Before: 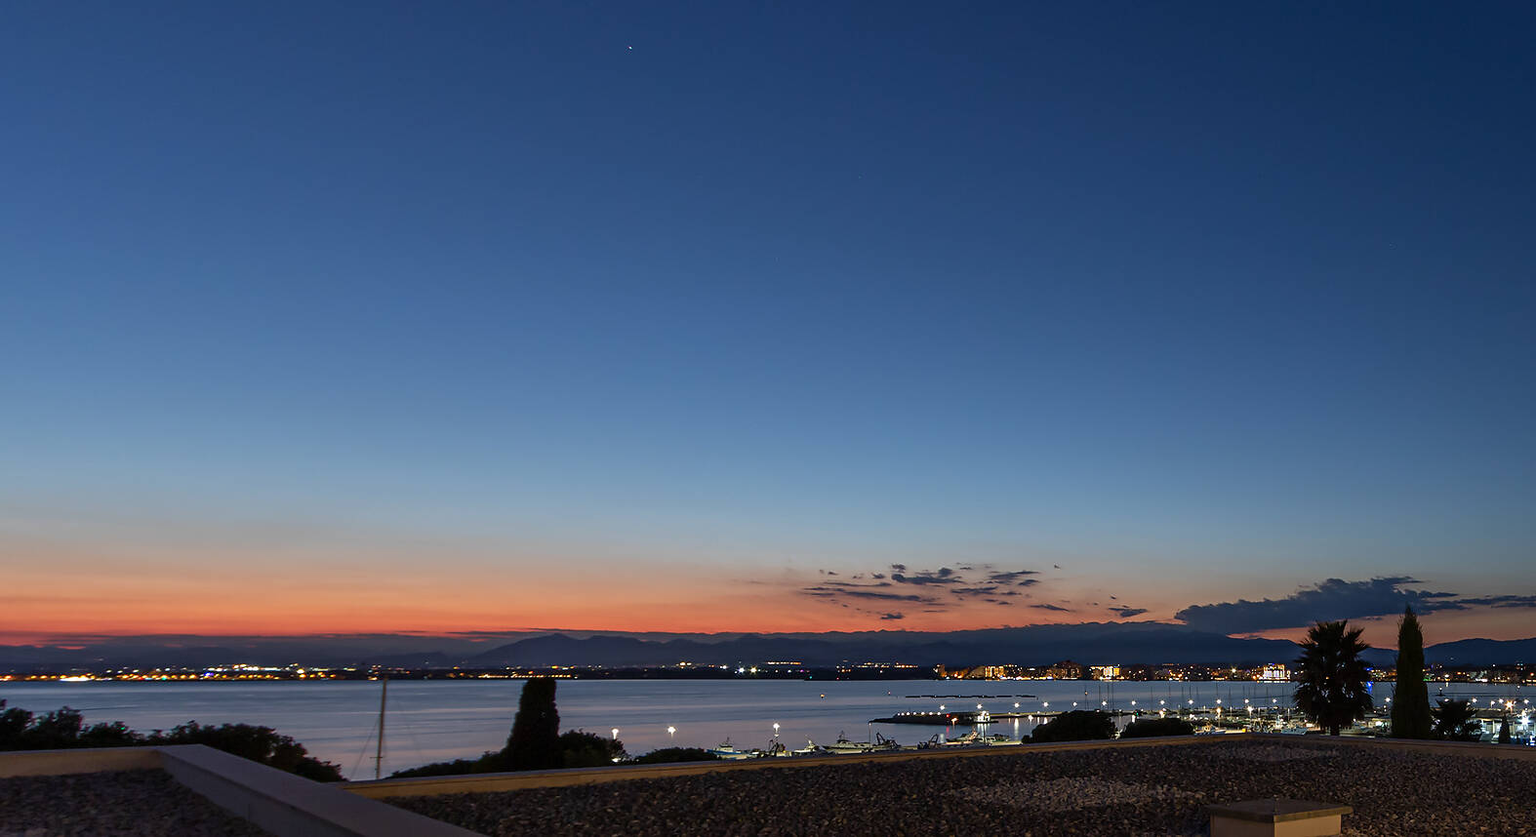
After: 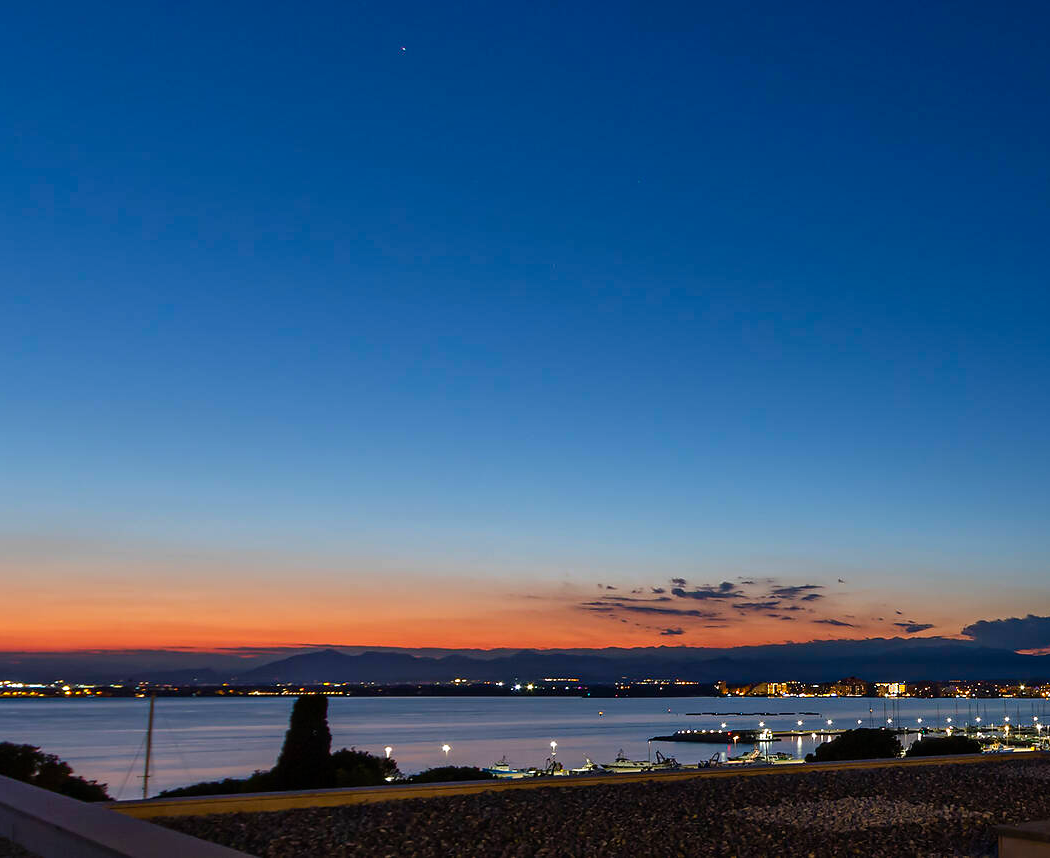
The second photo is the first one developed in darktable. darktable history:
shadows and highlights: shadows 29.53, highlights -30.48, highlights color adjustment 39.85%, low approximation 0.01, soften with gaussian
crop: left 15.412%, right 17.838%
color balance rgb: linear chroma grading › shadows 31.374%, linear chroma grading › global chroma -2.576%, linear chroma grading › mid-tones 4.012%, perceptual saturation grading › global saturation 0.498%, global vibrance 35.707%, contrast 9.878%
